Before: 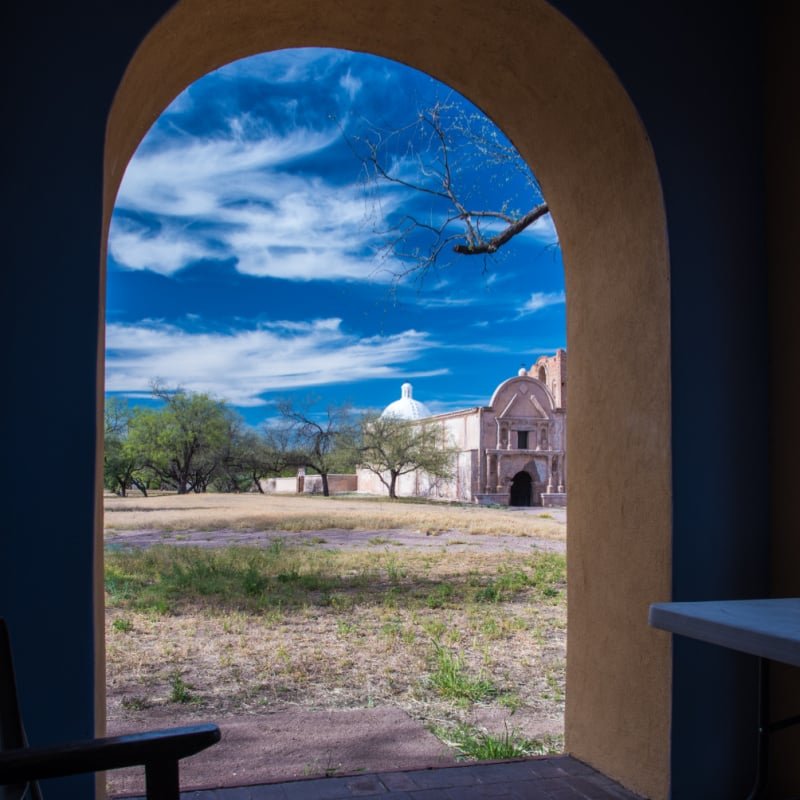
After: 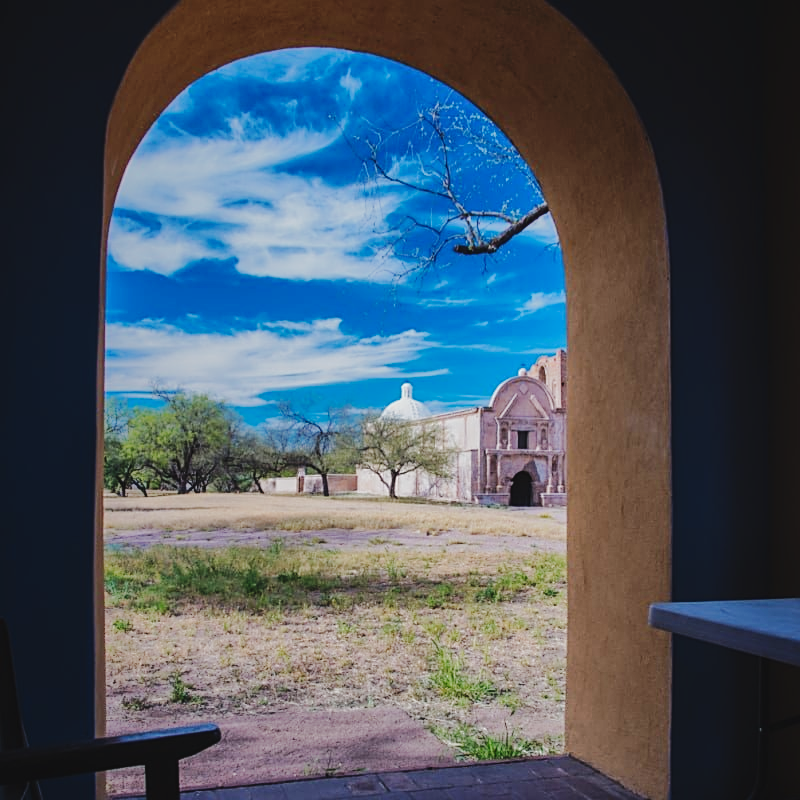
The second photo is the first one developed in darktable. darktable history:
base curve: curves: ch0 [(0, 0) (0.032, 0.025) (0.121, 0.166) (0.206, 0.329) (0.605, 0.79) (1, 1)], preserve colors none
contrast brightness saturation: contrast -0.1, saturation -0.1
shadows and highlights: shadows -19.91, highlights -73.15
sharpen: on, module defaults
